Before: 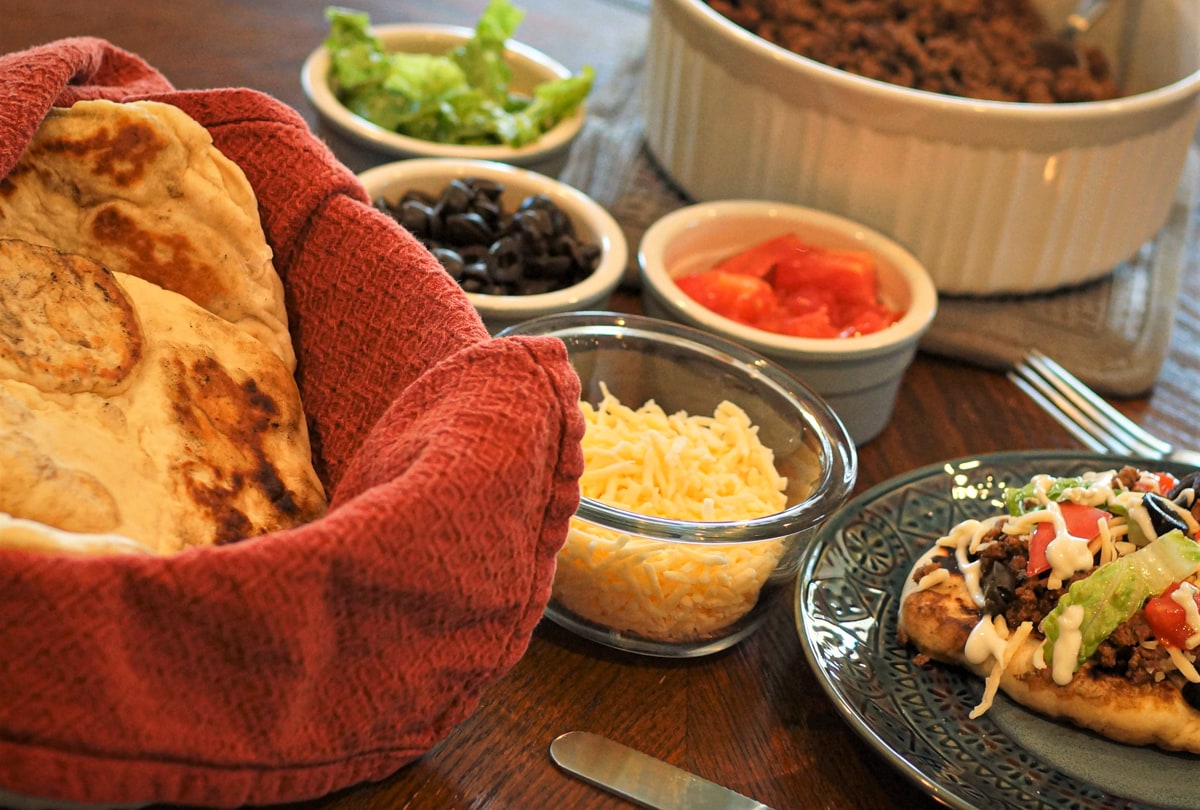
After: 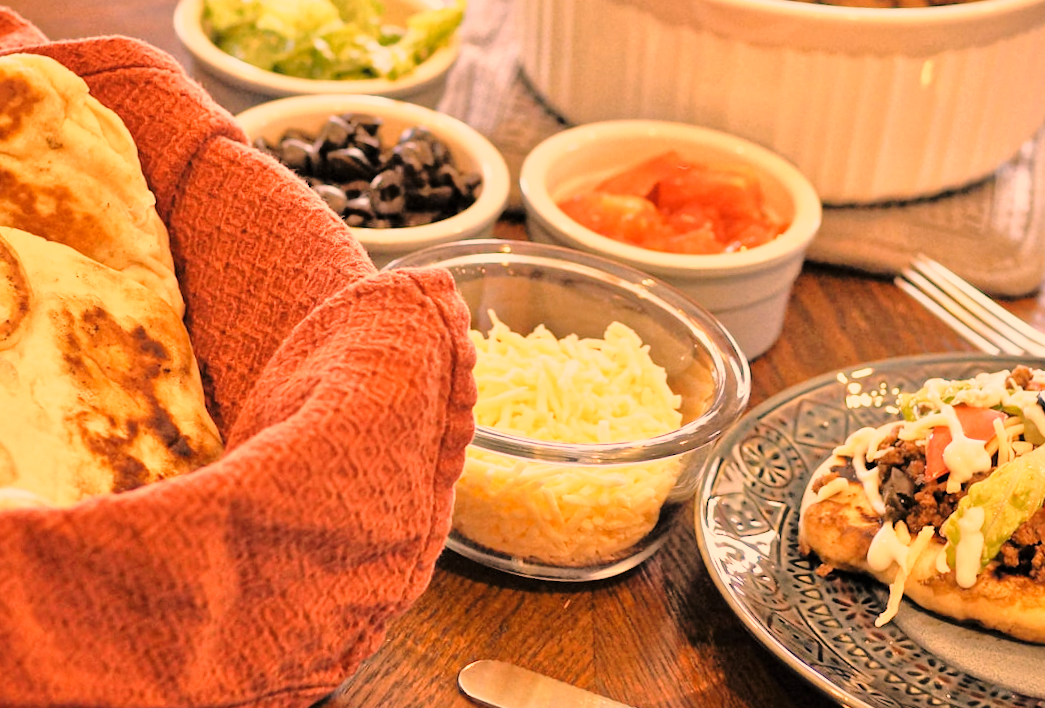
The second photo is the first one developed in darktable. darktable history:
tone equalizer: -7 EV 0.15 EV, -6 EV 0.586 EV, -5 EV 1.17 EV, -4 EV 1.37 EV, -3 EV 1.14 EV, -2 EV 0.6 EV, -1 EV 0.154 EV
base curve: curves: ch0 [(0, 0) (0.028, 0.03) (0.121, 0.232) (0.46, 0.748) (0.859, 0.968) (1, 1)], preserve colors none
color correction: highlights a* 39.87, highlights b* 39.74, saturation 0.686
crop and rotate: angle 3.09°, left 6.013%, top 5.704%
